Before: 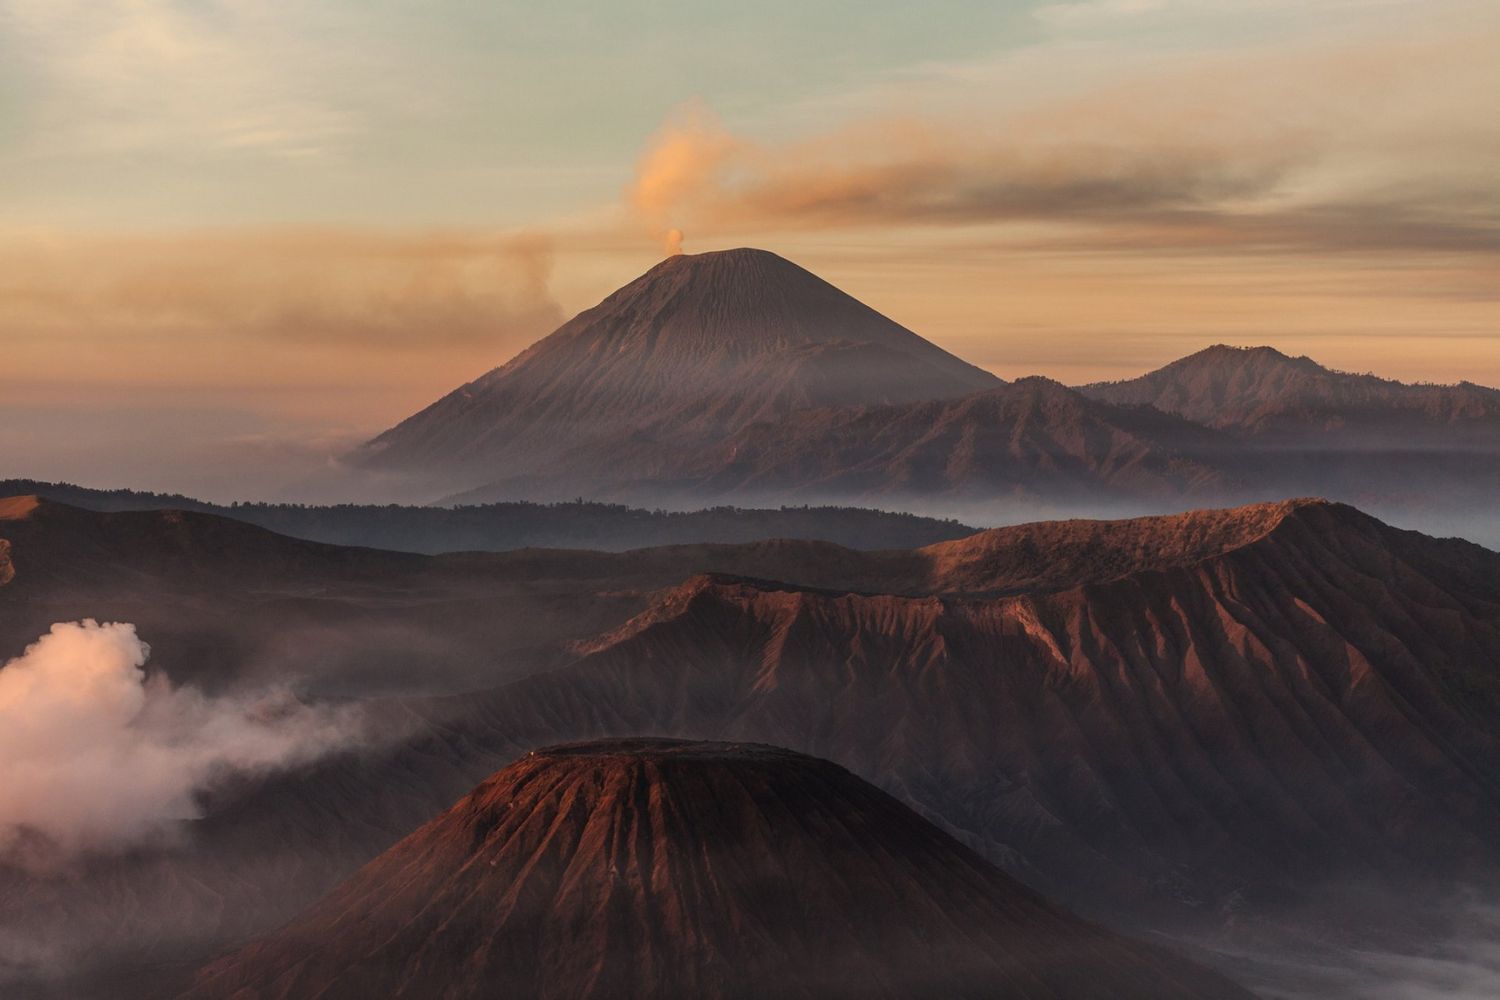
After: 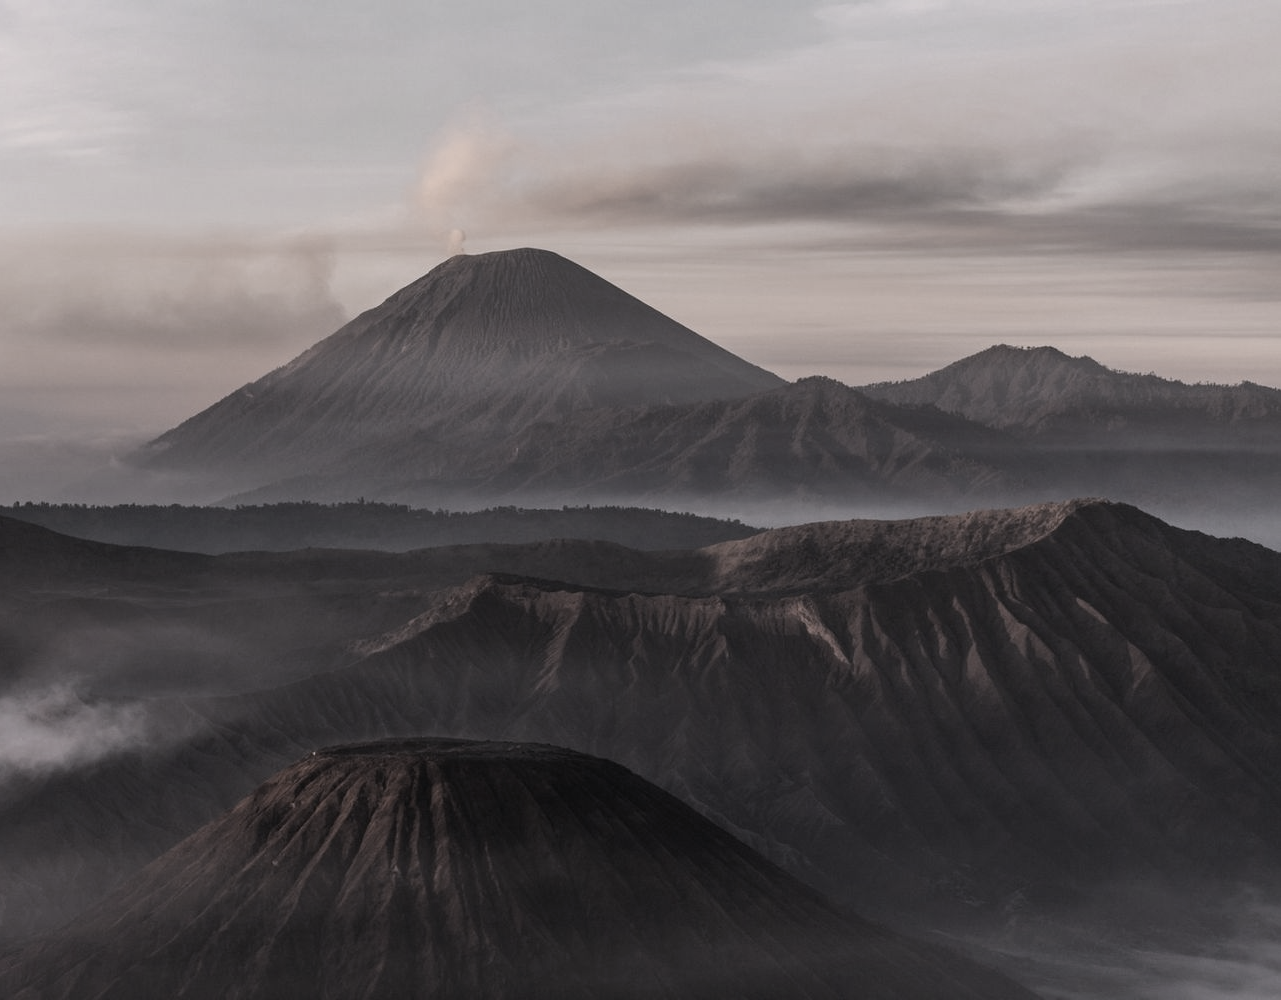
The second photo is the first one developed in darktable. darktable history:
crop and rotate: left 14.584%
color correction: saturation 0.2
white balance: red 1.066, blue 1.119
color calibration: illuminant as shot in camera, x 0.358, y 0.373, temperature 4628.91 K
